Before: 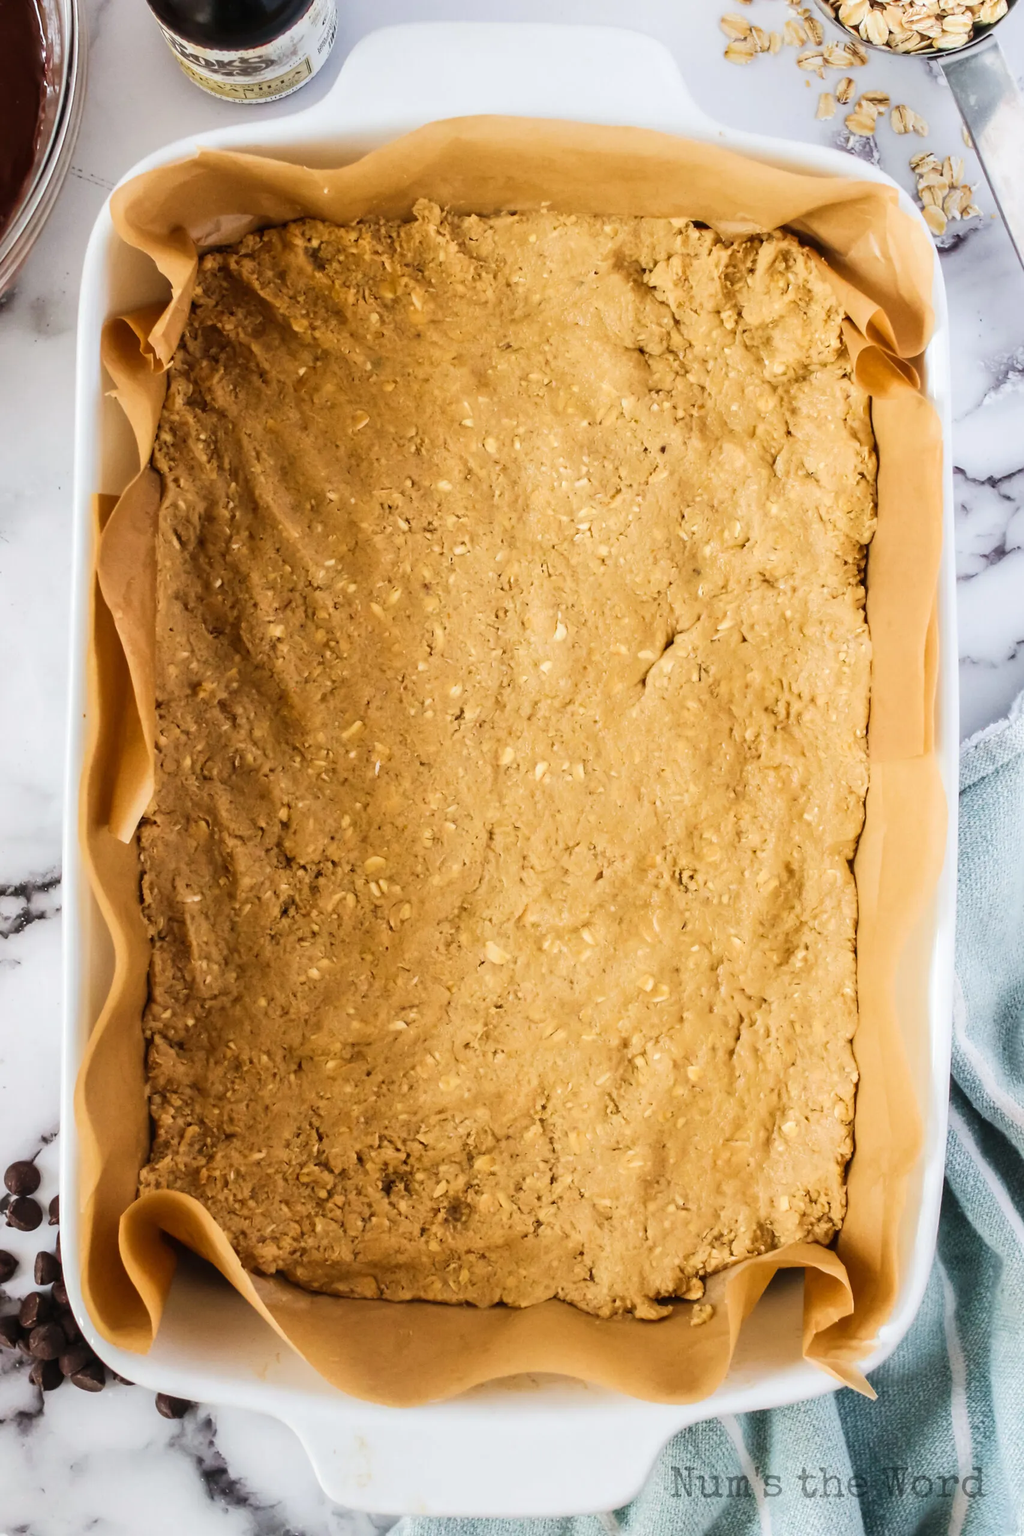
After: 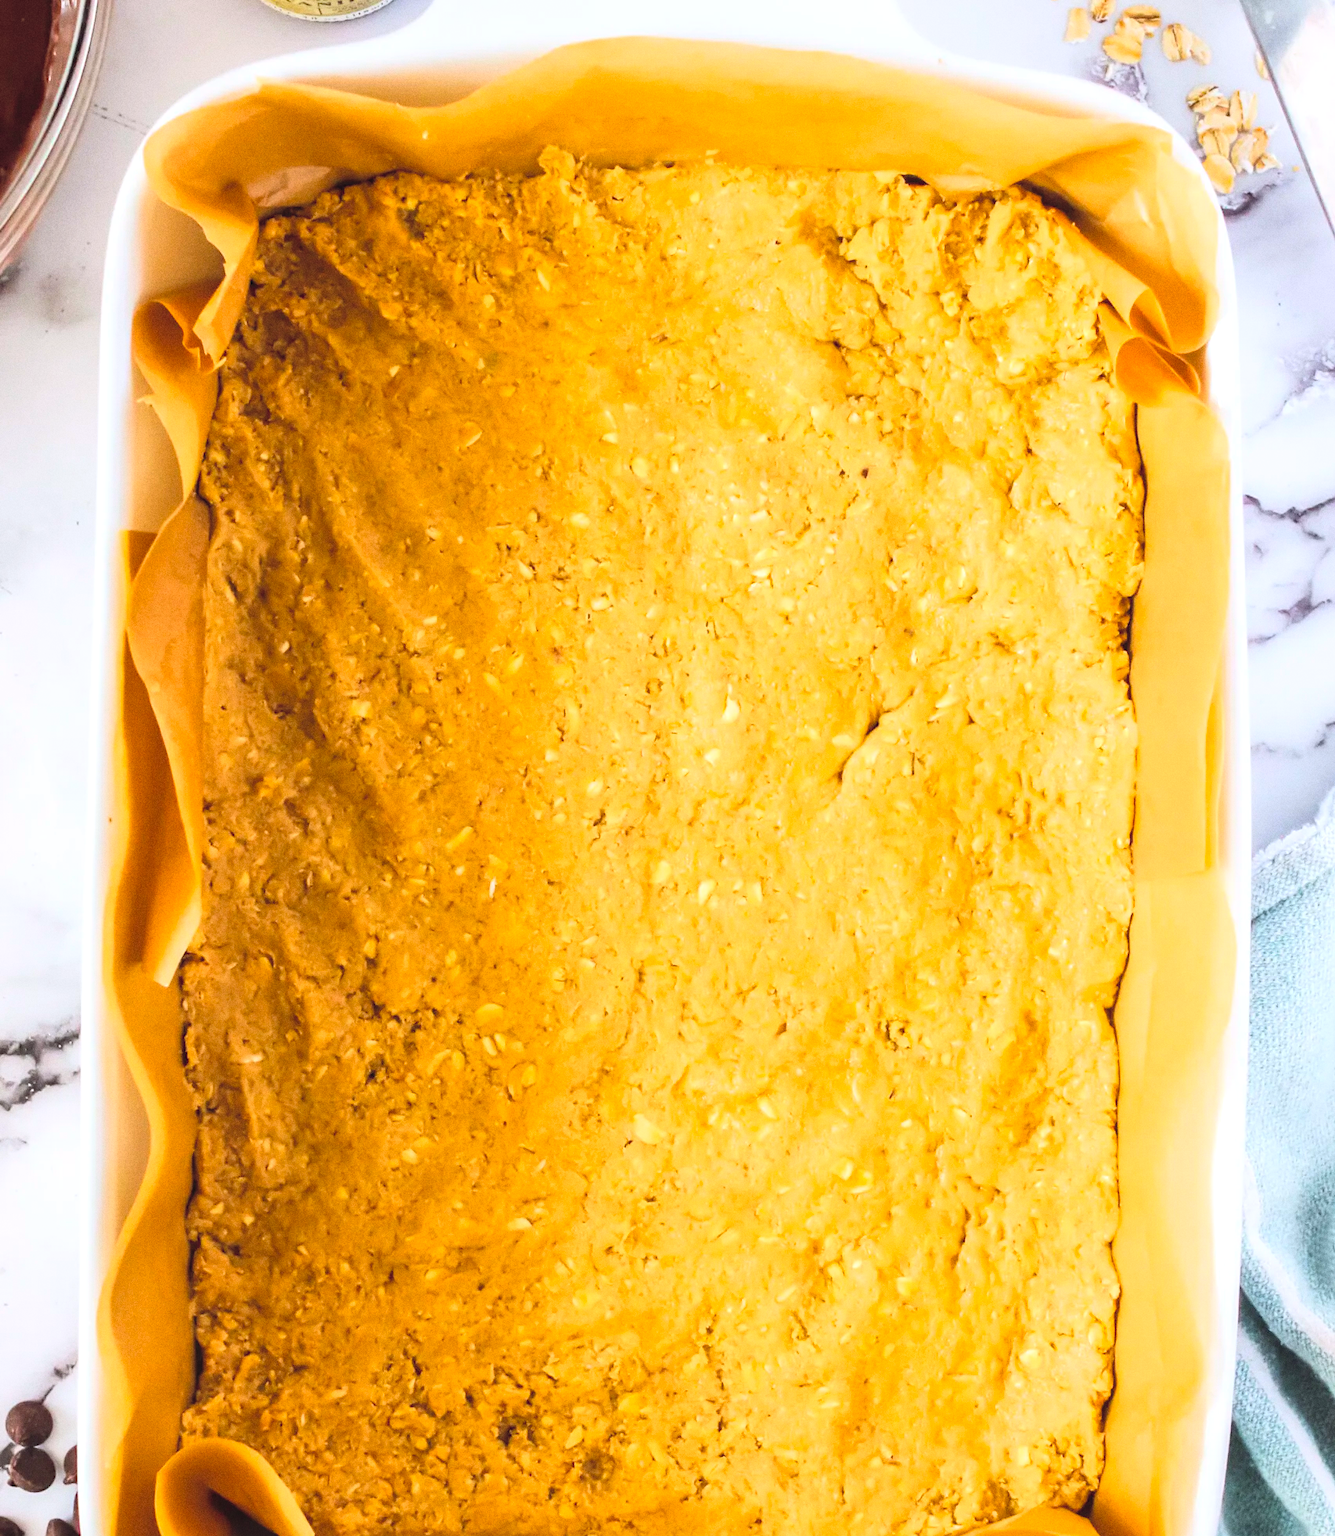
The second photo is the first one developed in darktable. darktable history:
crop: top 5.667%, bottom 17.637%
contrast brightness saturation: contrast 0.1, brightness 0.3, saturation 0.14
color balance: lift [1, 1.001, 0.999, 1.001], gamma [1, 1.004, 1.007, 0.993], gain [1, 0.991, 0.987, 1.013], contrast 7.5%, contrast fulcrum 10%, output saturation 115%
grain: coarseness 0.09 ISO
